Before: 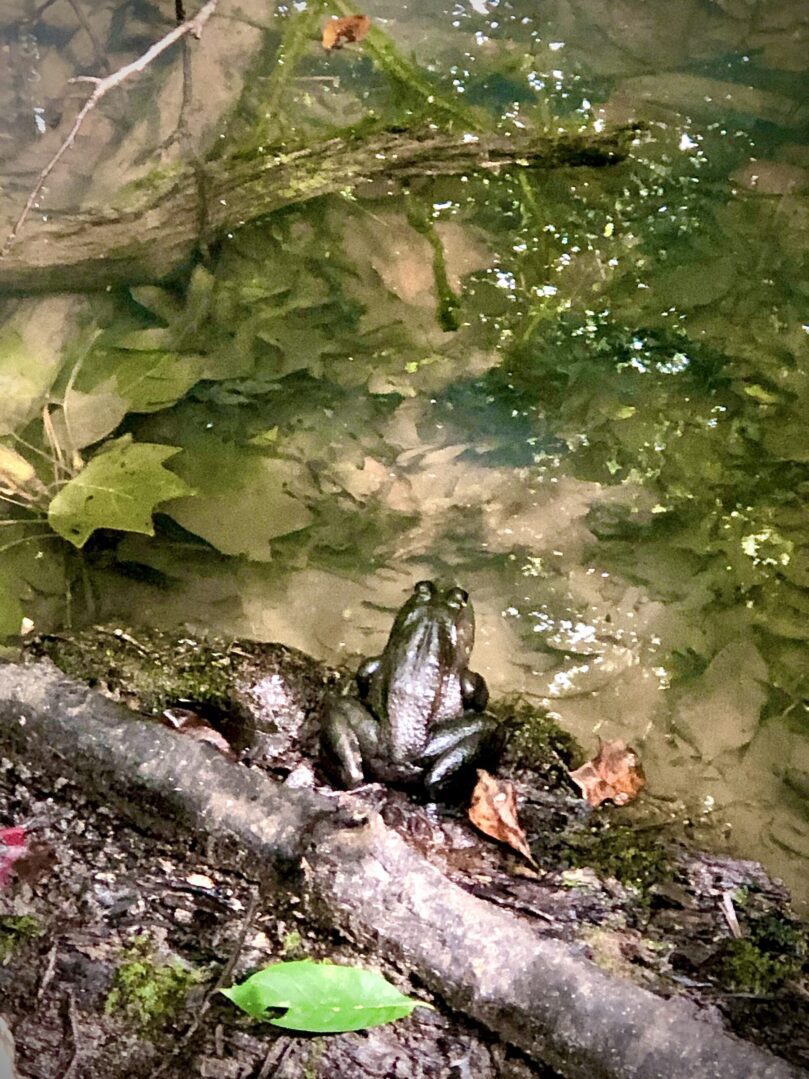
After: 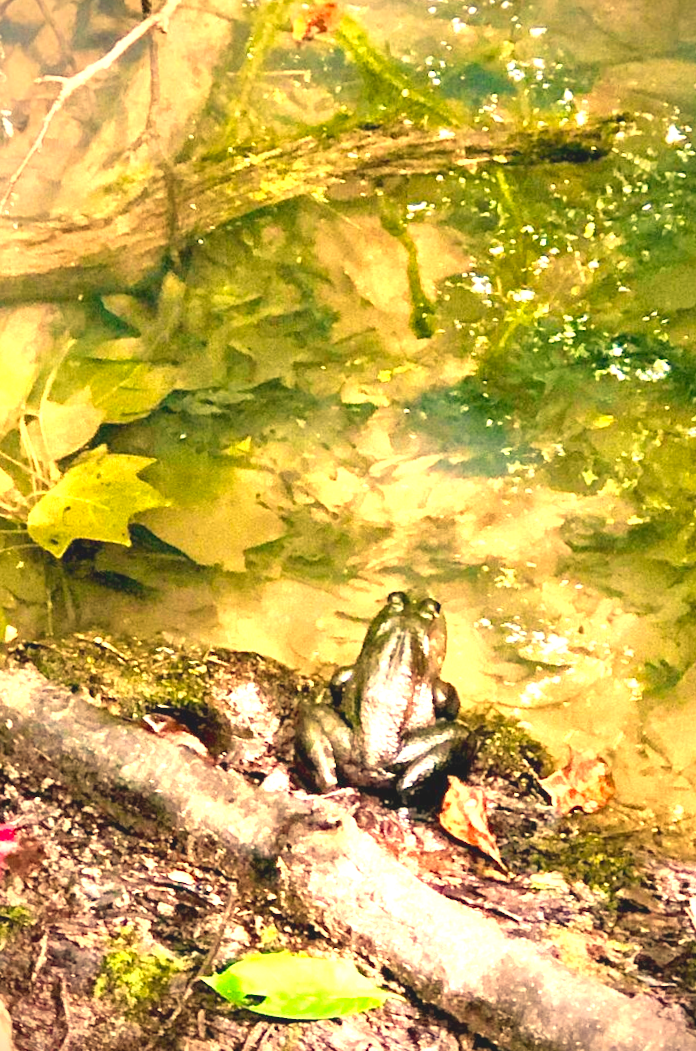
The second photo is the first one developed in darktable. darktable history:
white balance: red 1.138, green 0.996, blue 0.812
rotate and perspective: rotation 0.074°, lens shift (vertical) 0.096, lens shift (horizontal) -0.041, crop left 0.043, crop right 0.952, crop top 0.024, crop bottom 0.979
crop: right 9.509%, bottom 0.031%
exposure: black level correction 0, exposure 1.7 EV, compensate exposure bias true, compensate highlight preservation false
contrast brightness saturation: contrast -0.19, saturation 0.19
